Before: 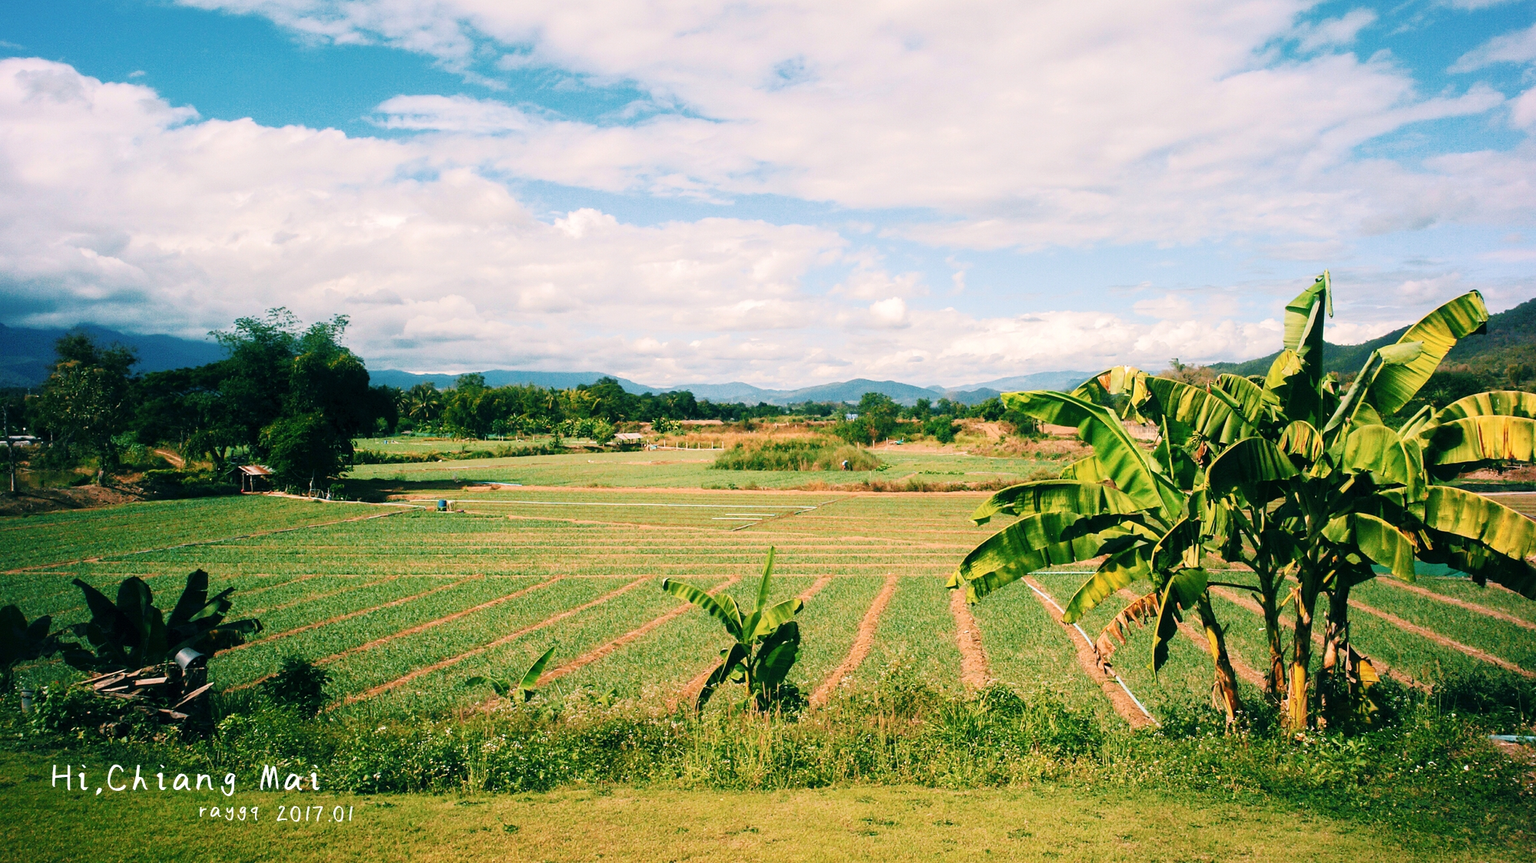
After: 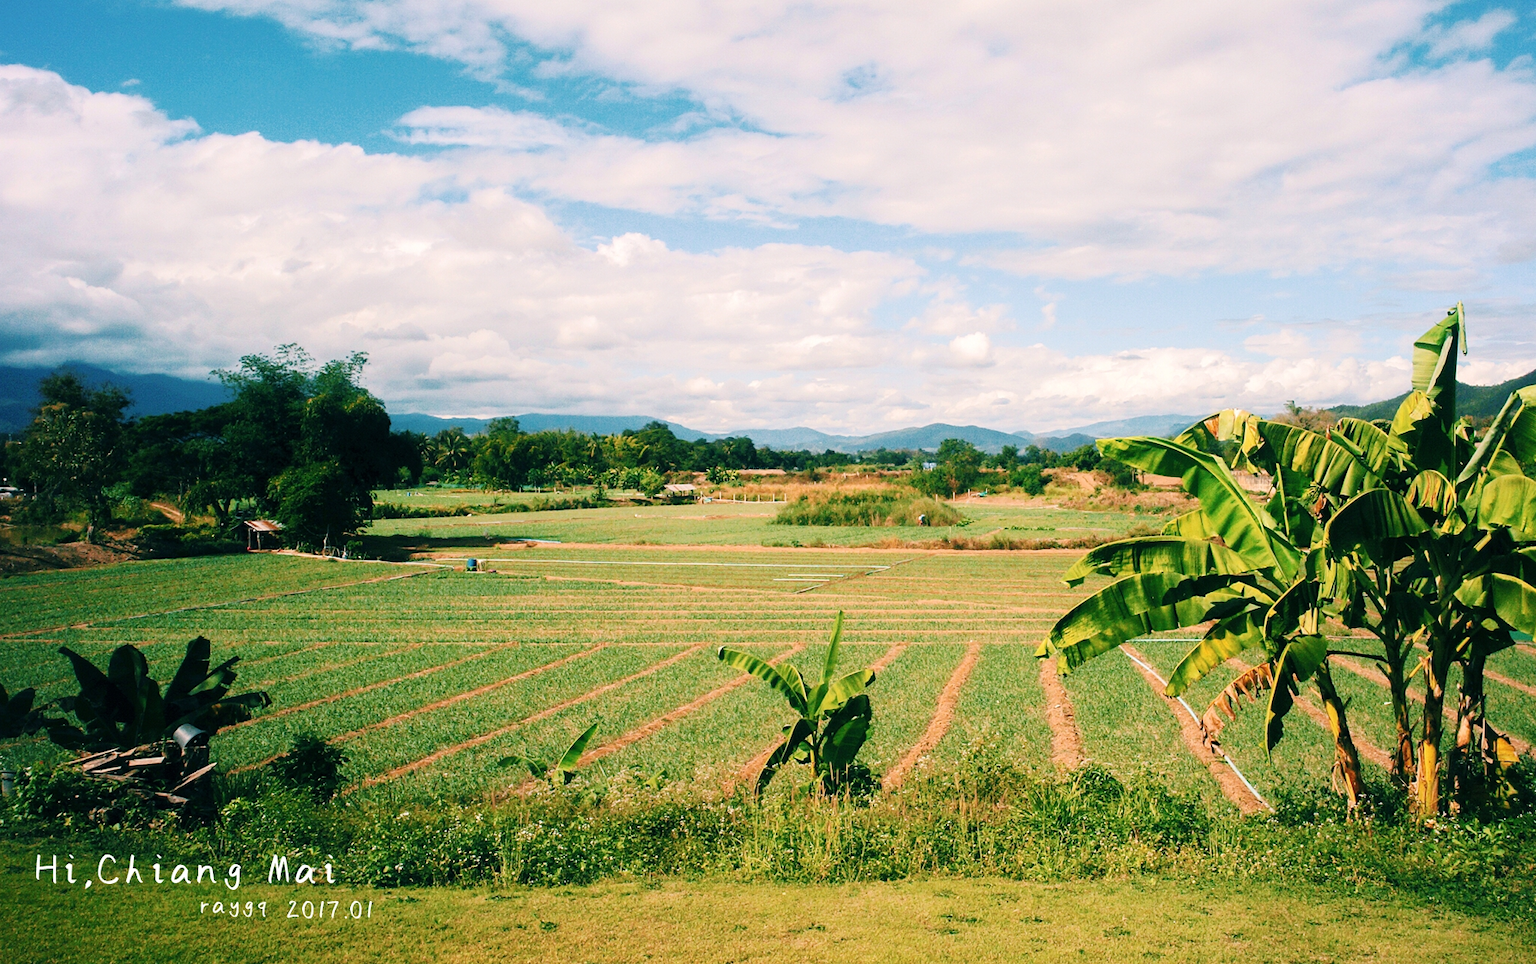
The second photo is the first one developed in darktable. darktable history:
crop and rotate: left 1.342%, right 9.116%
